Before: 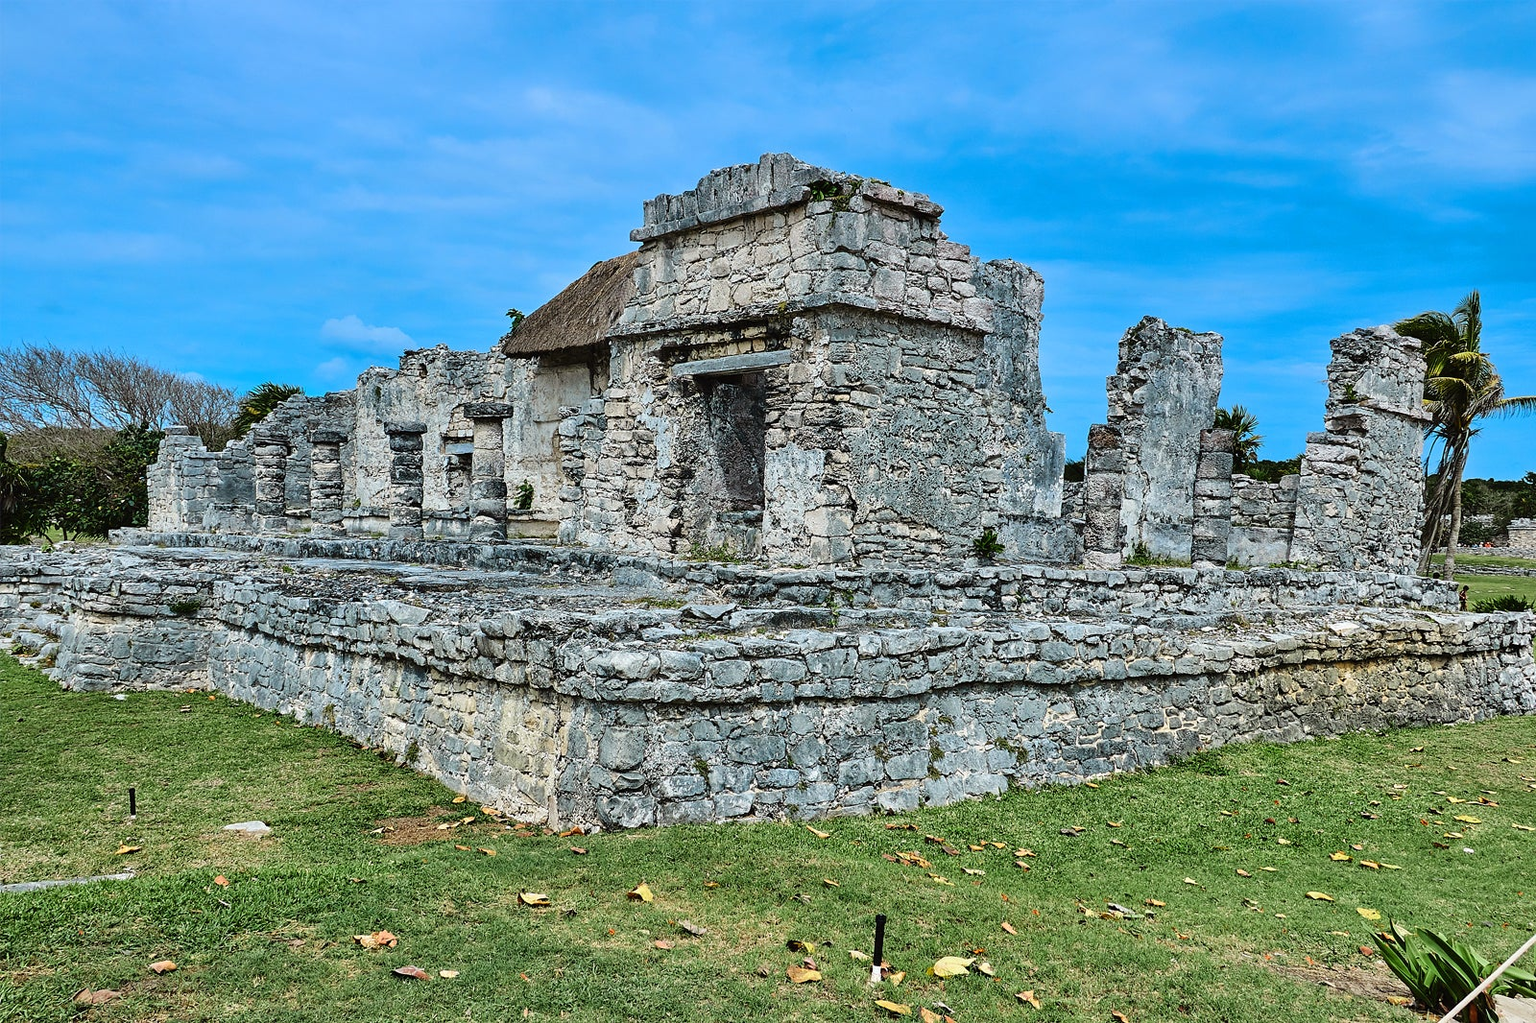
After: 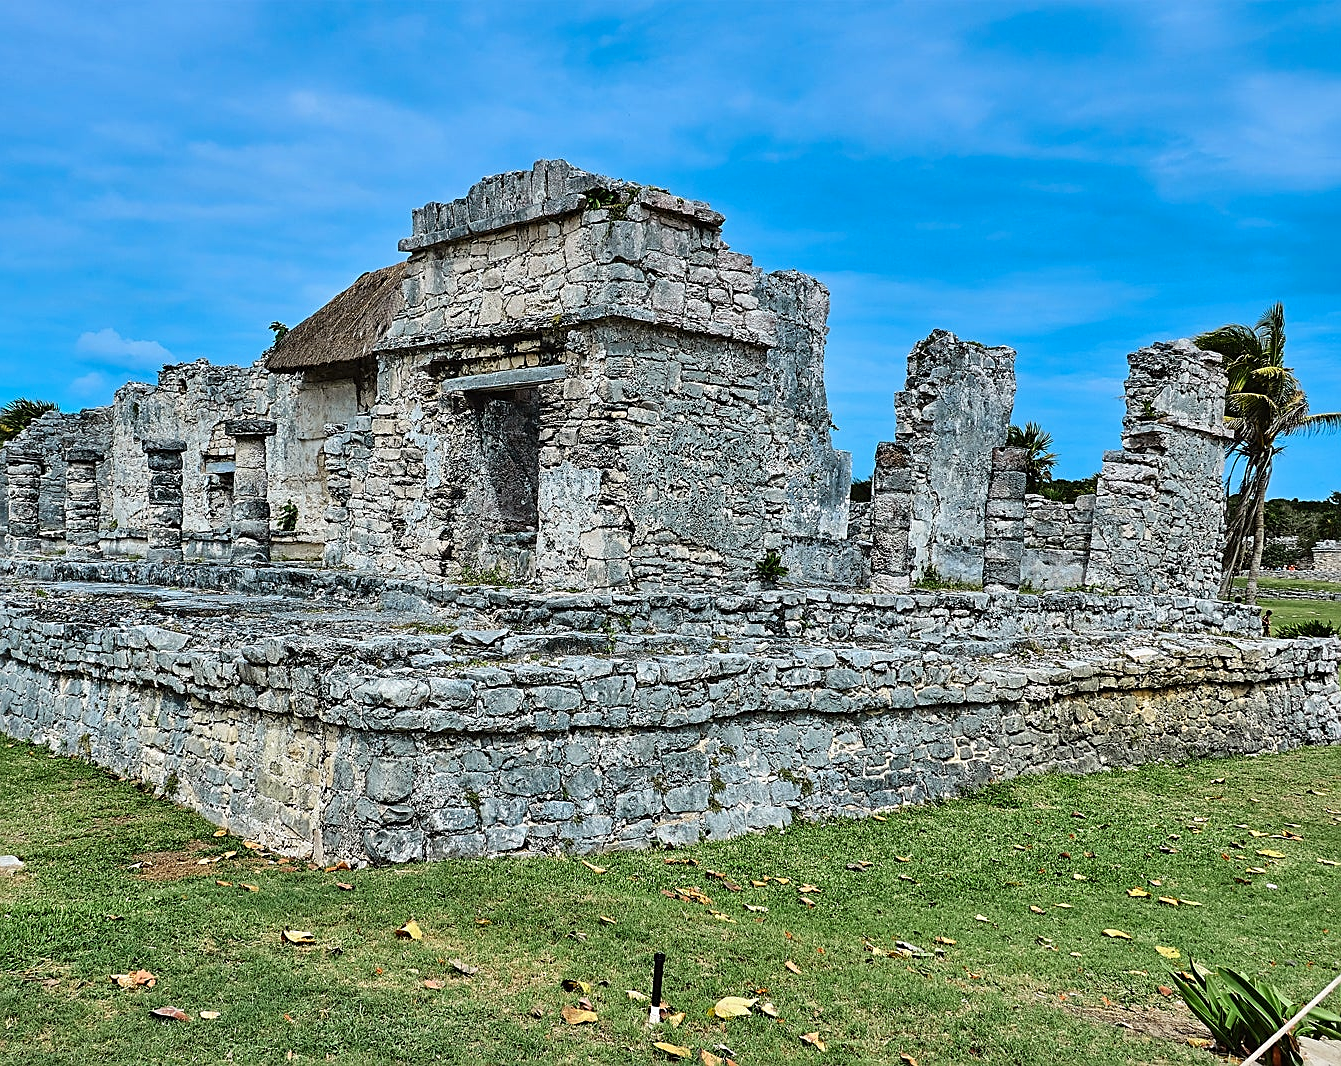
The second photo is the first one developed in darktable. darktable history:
crop: left 16.145%
shadows and highlights: shadows 53, soften with gaussian
sharpen: on, module defaults
